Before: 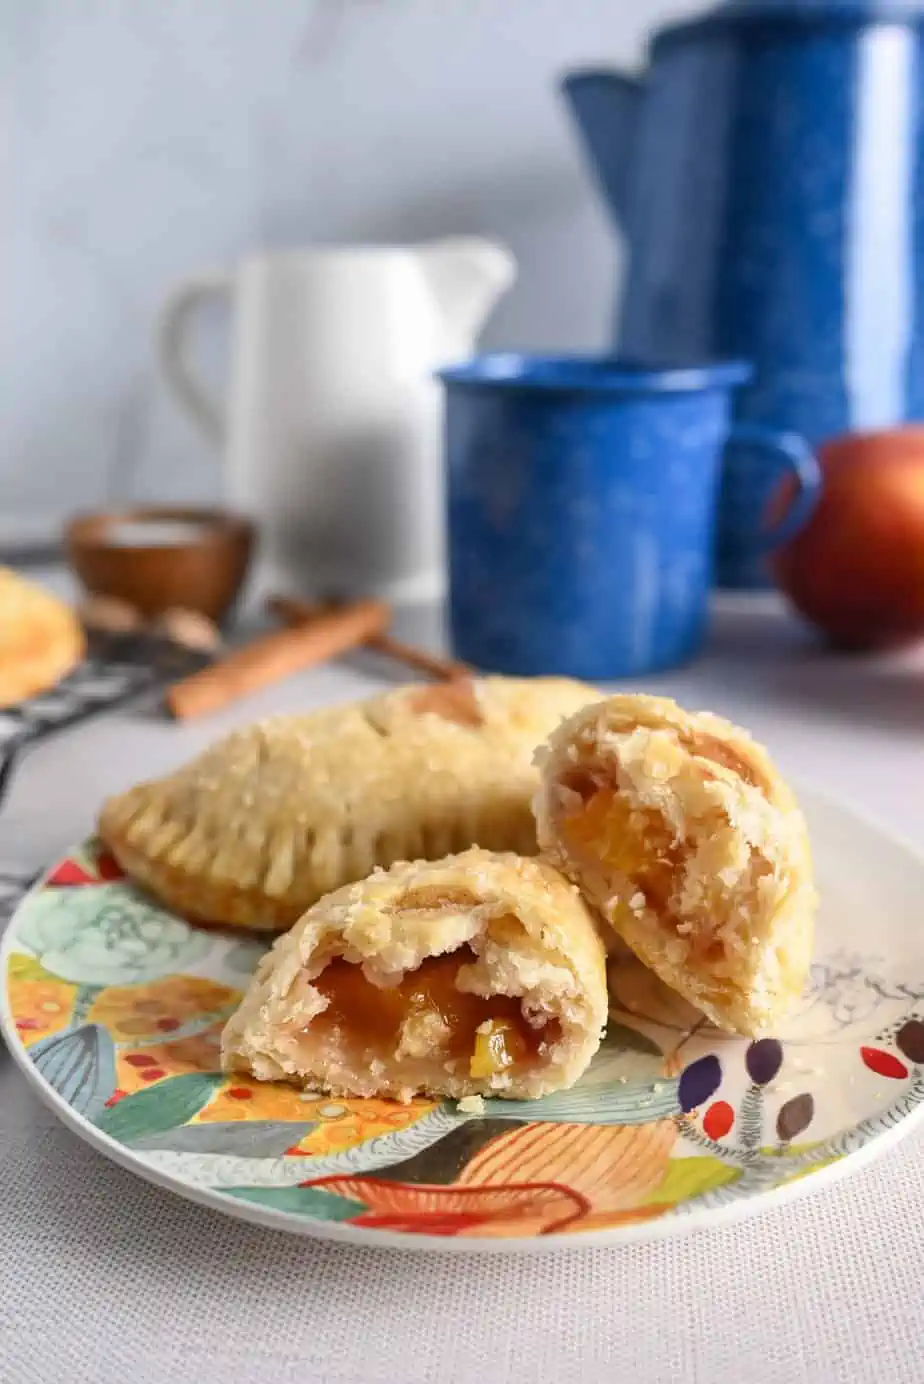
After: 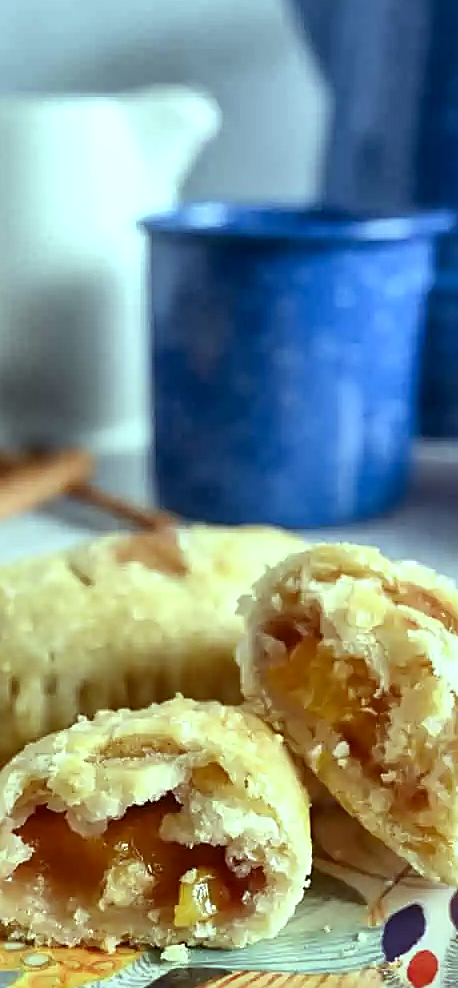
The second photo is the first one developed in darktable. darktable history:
local contrast: mode bilateral grid, contrast 20, coarseness 50, detail 159%, midtone range 0.2
color balance: mode lift, gamma, gain (sRGB), lift [0.997, 0.979, 1.021, 1.011], gamma [1, 1.084, 0.916, 0.998], gain [1, 0.87, 1.13, 1.101], contrast 4.55%, contrast fulcrum 38.24%, output saturation 104.09%
exposure: compensate highlight preservation false
crop: left 32.075%, top 10.976%, right 18.355%, bottom 17.596%
sharpen: on, module defaults
